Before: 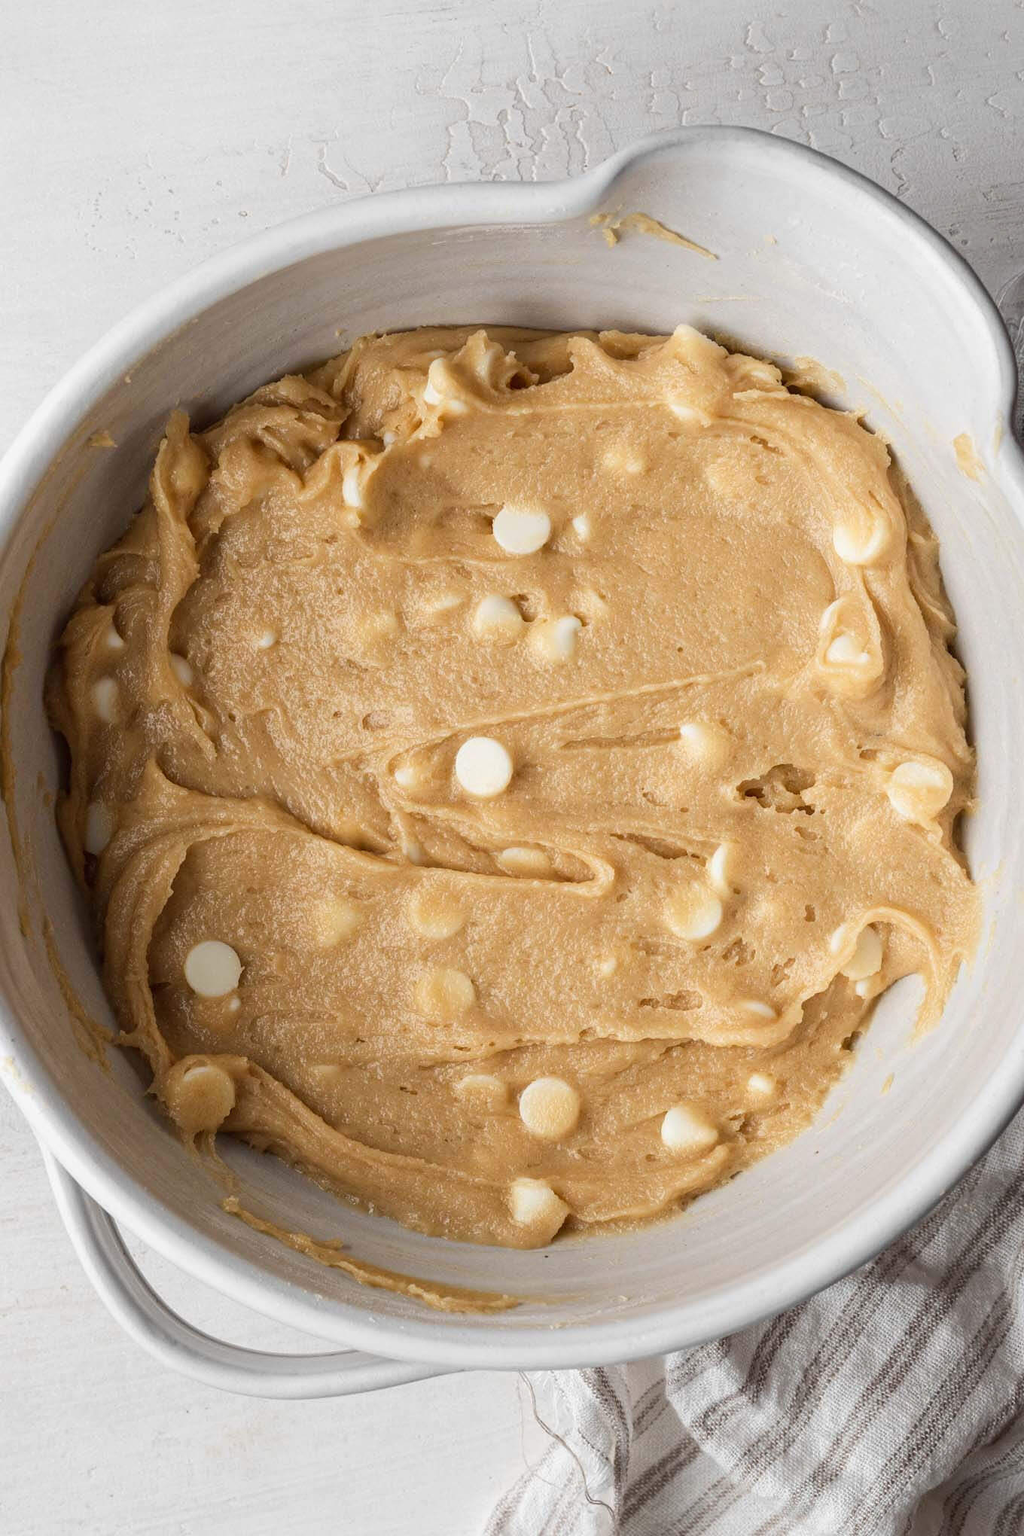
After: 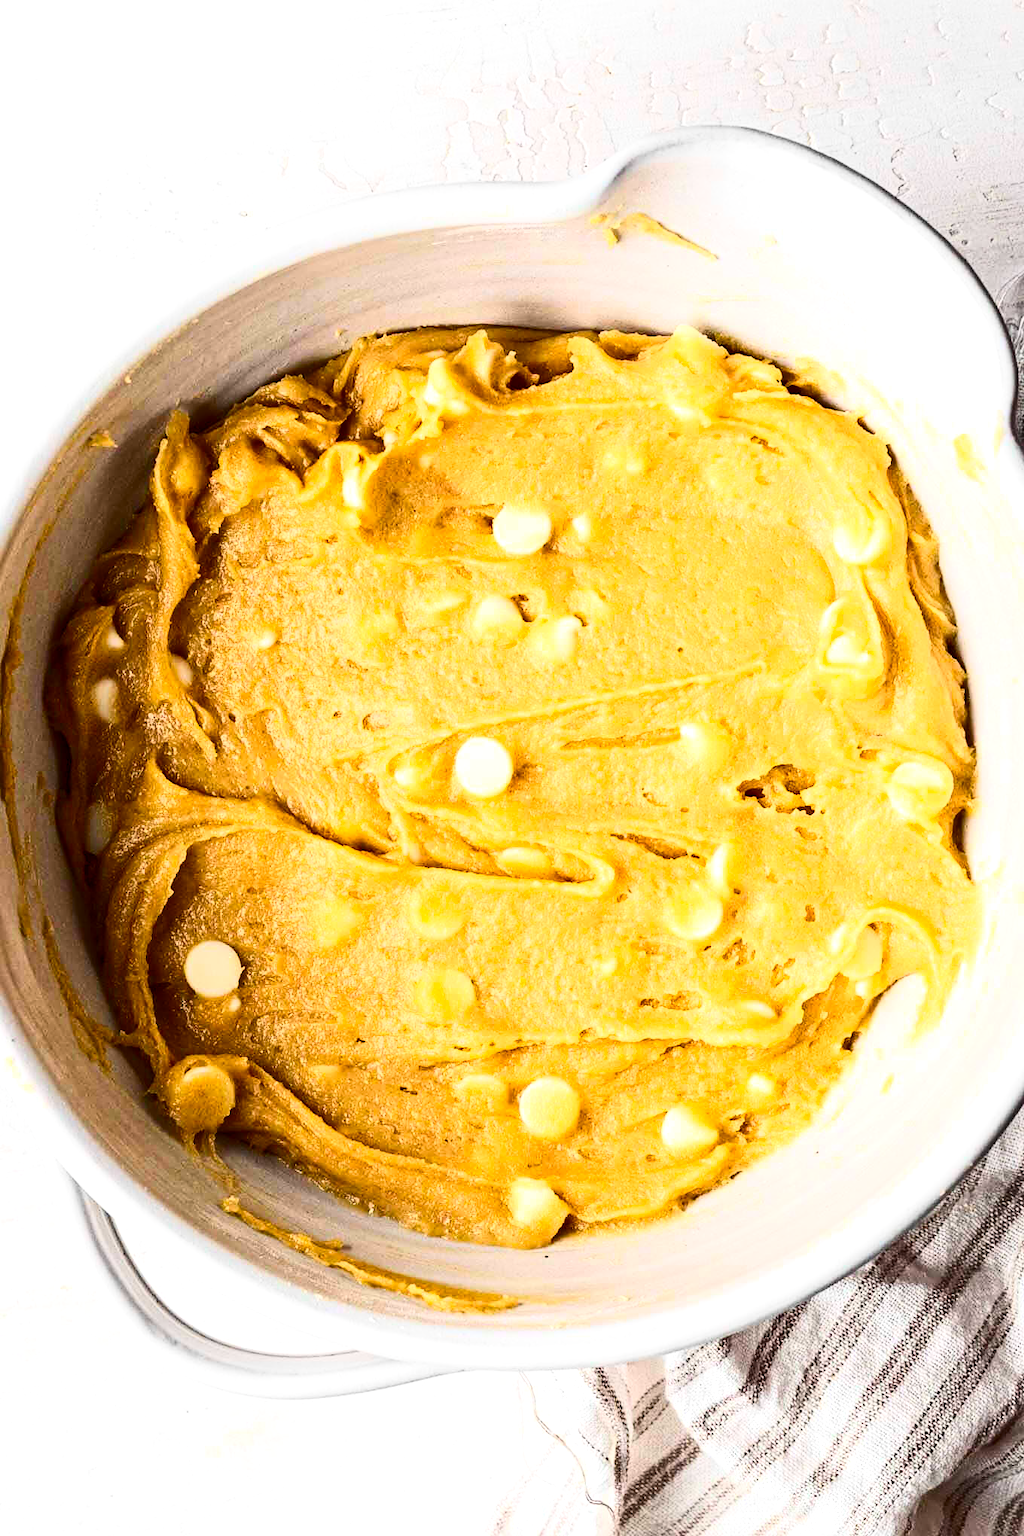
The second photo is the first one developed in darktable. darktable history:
exposure: black level correction 0, exposure 0.6 EV, compensate highlight preservation false
contrast brightness saturation: contrast 0.4, brightness 0.05, saturation 0.25
color balance rgb: perceptual saturation grading › global saturation 30%, global vibrance 20%
contrast equalizer: octaves 7, y [[0.509, 0.514, 0.523, 0.542, 0.578, 0.603], [0.5 ×6], [0.509, 0.514, 0.523, 0.542, 0.578, 0.603], [0.001, 0.002, 0.003, 0.005, 0.01, 0.013], [0.001, 0.002, 0.003, 0.005, 0.01, 0.013]]
